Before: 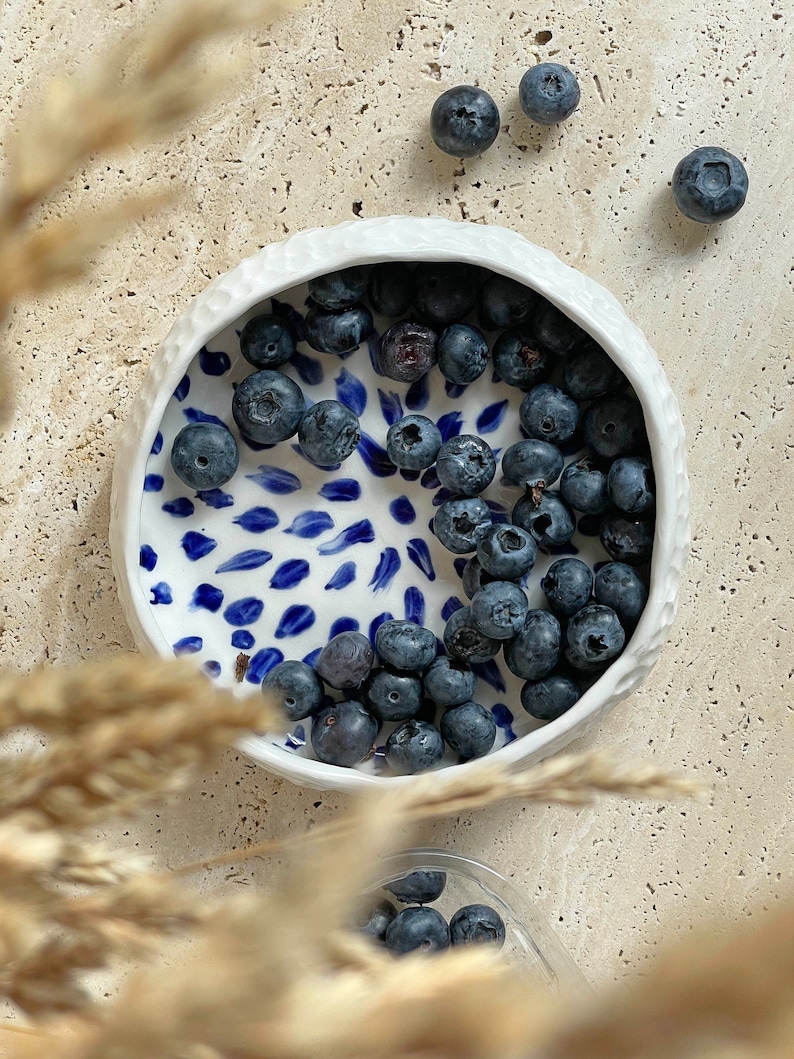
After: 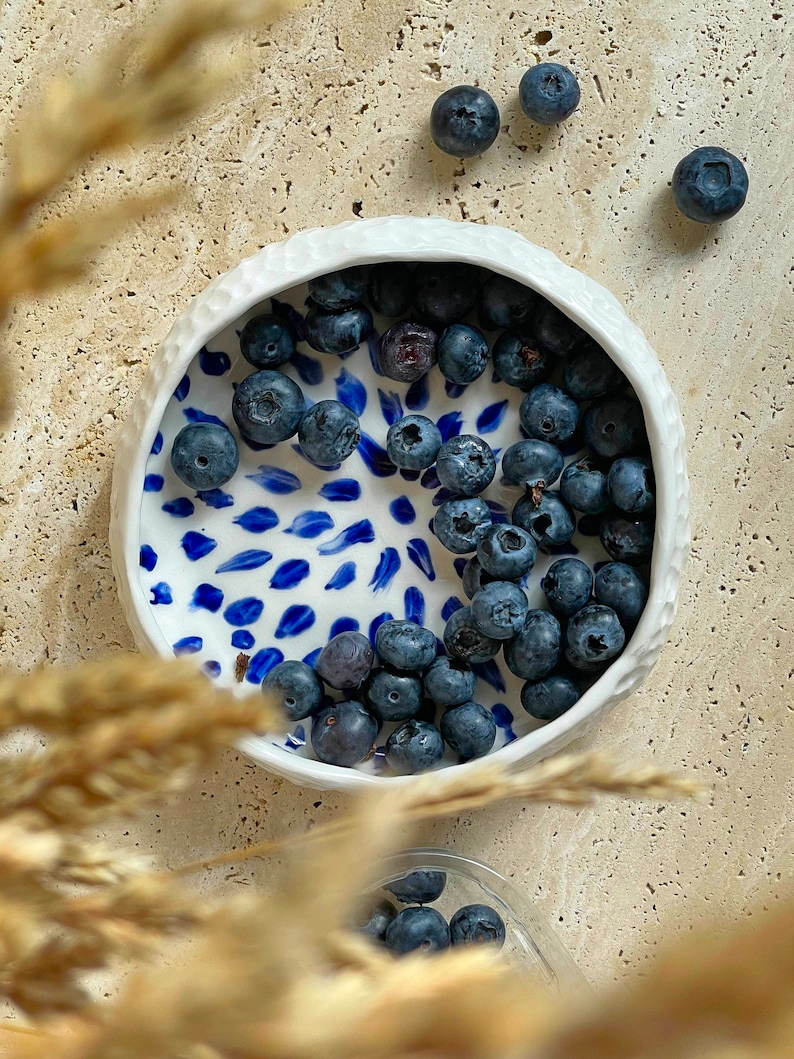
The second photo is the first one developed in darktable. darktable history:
shadows and highlights: soften with gaussian
contrast brightness saturation: brightness -0.02, saturation 0.35
